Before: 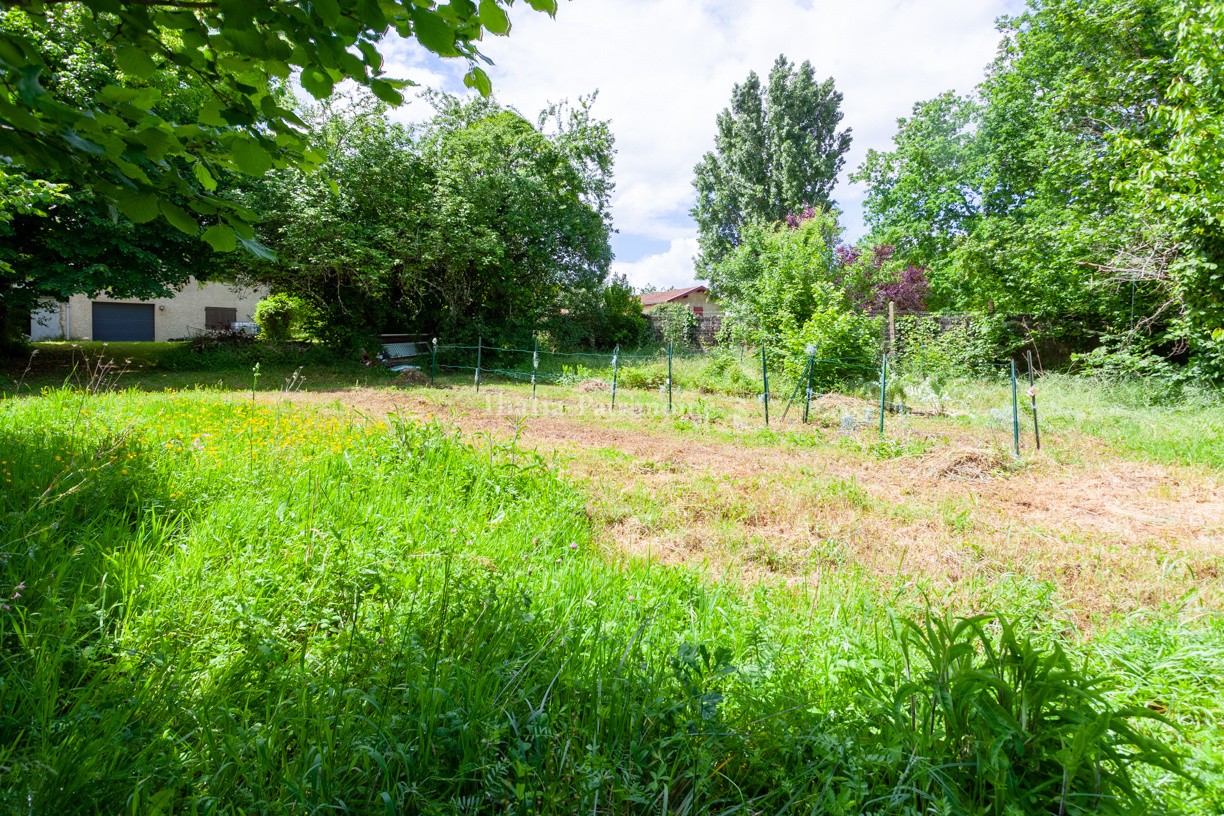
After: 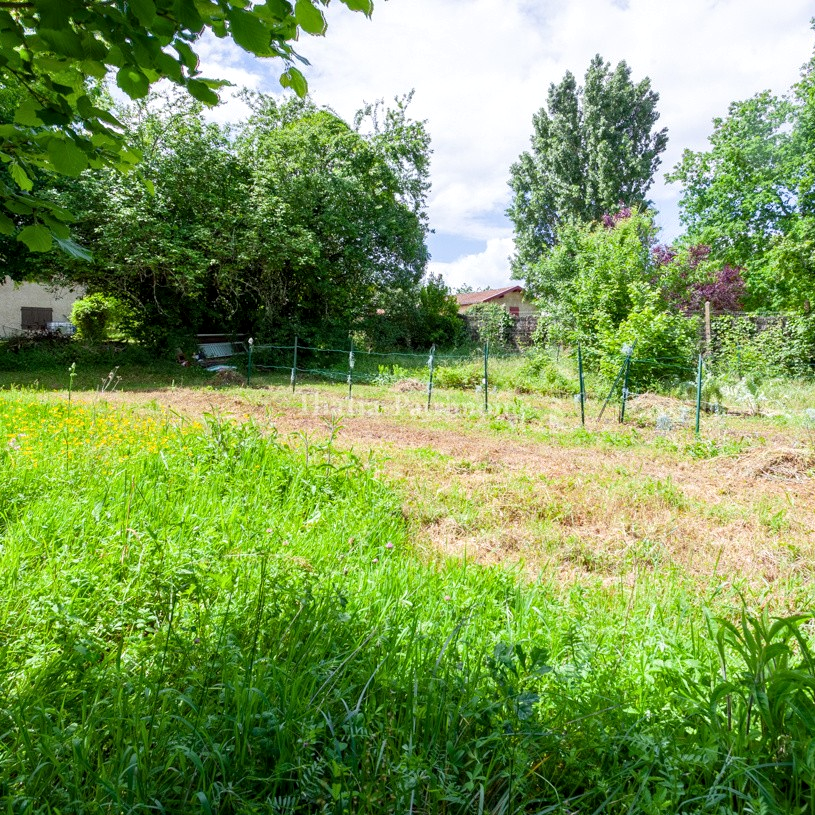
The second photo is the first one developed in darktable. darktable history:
crop and rotate: left 15.055%, right 18.278%
local contrast: highlights 100%, shadows 100%, detail 120%, midtone range 0.2
